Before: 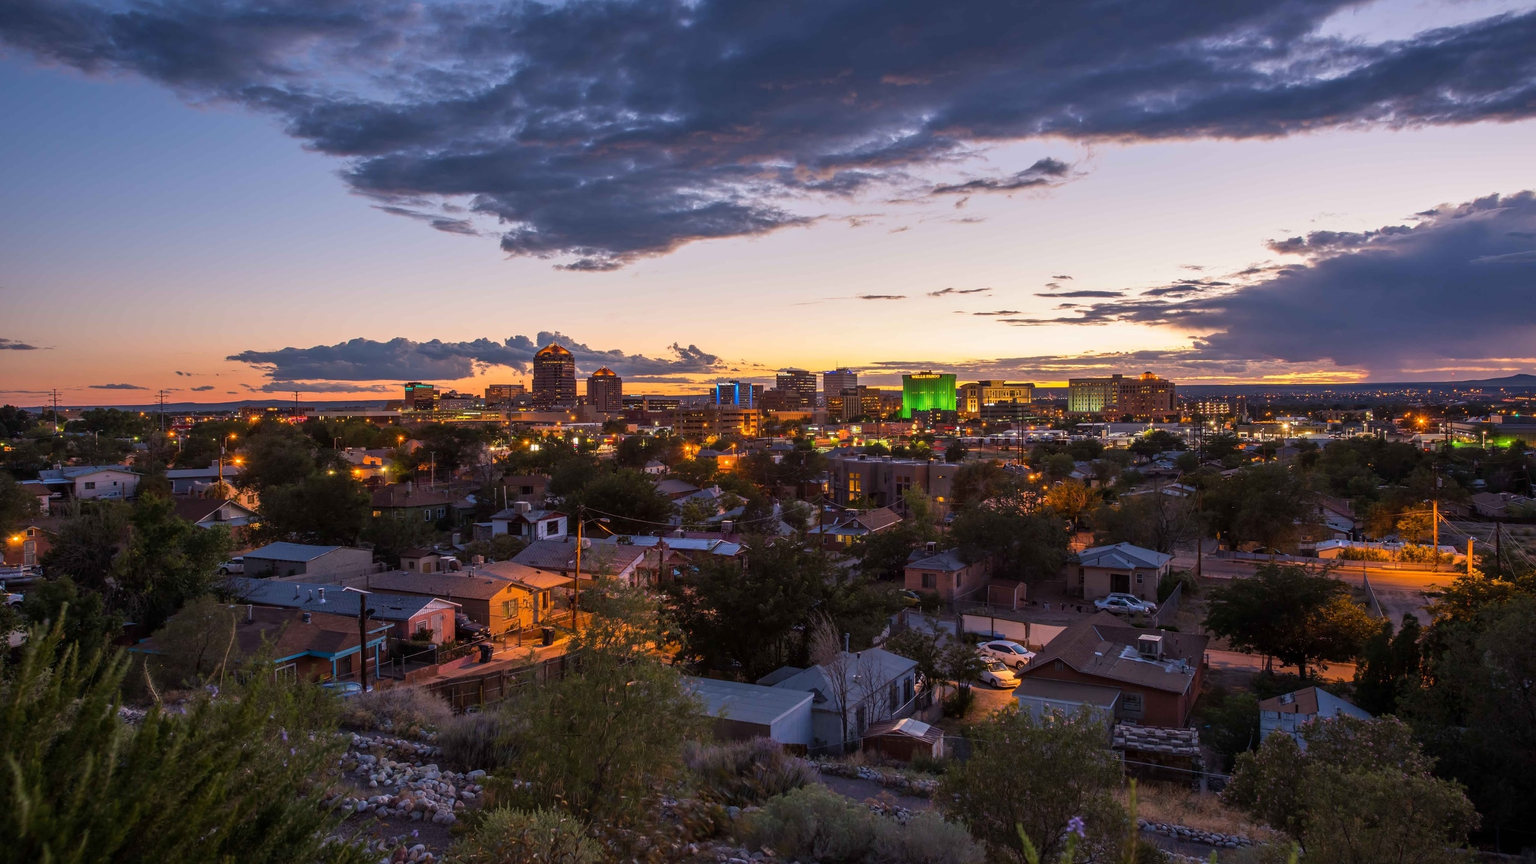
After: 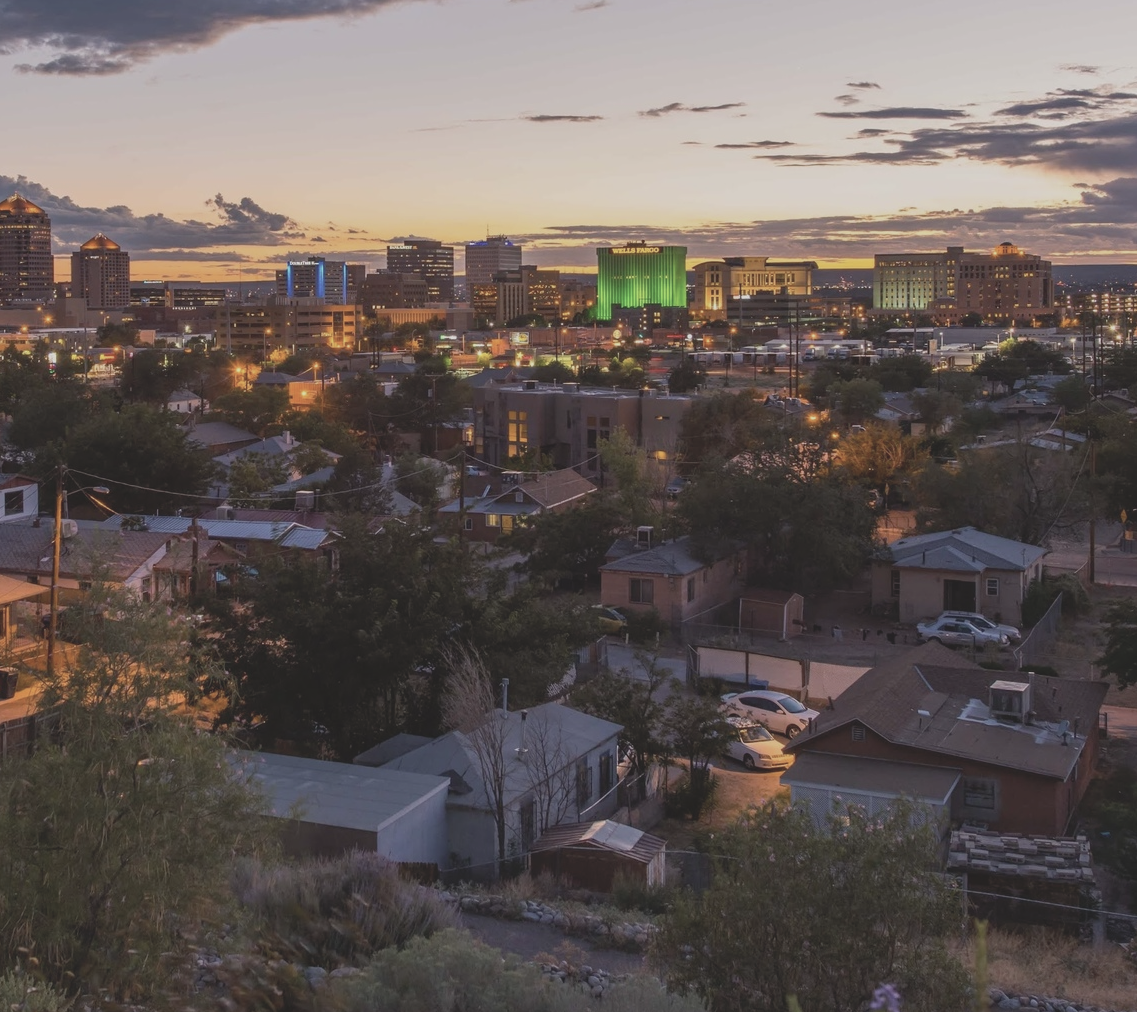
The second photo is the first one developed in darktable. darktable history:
crop: left 35.432%, top 26.233%, right 20.145%, bottom 3.432%
contrast brightness saturation: contrast -0.26, saturation -0.43
